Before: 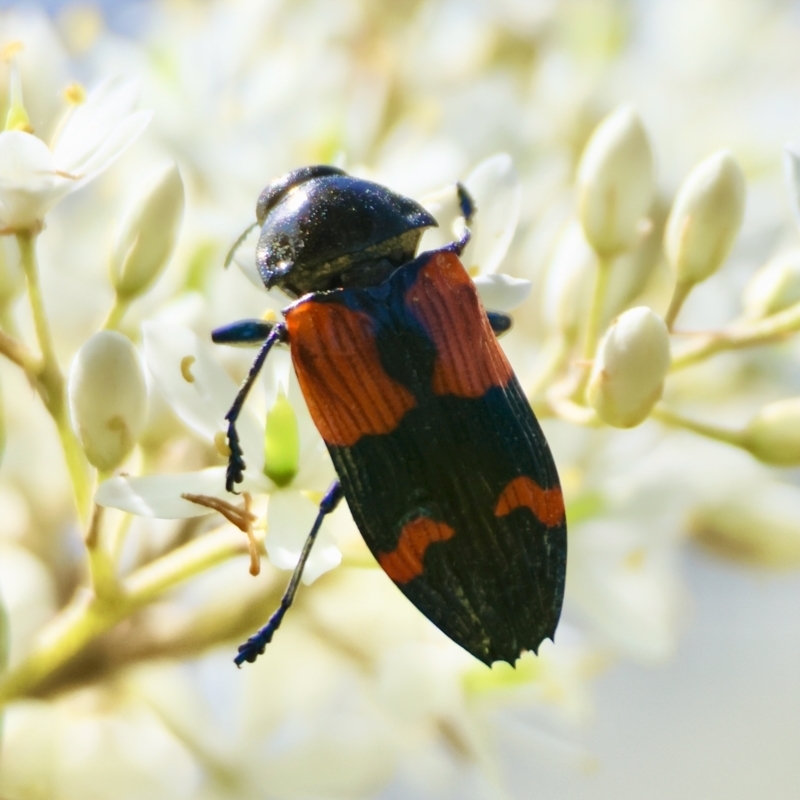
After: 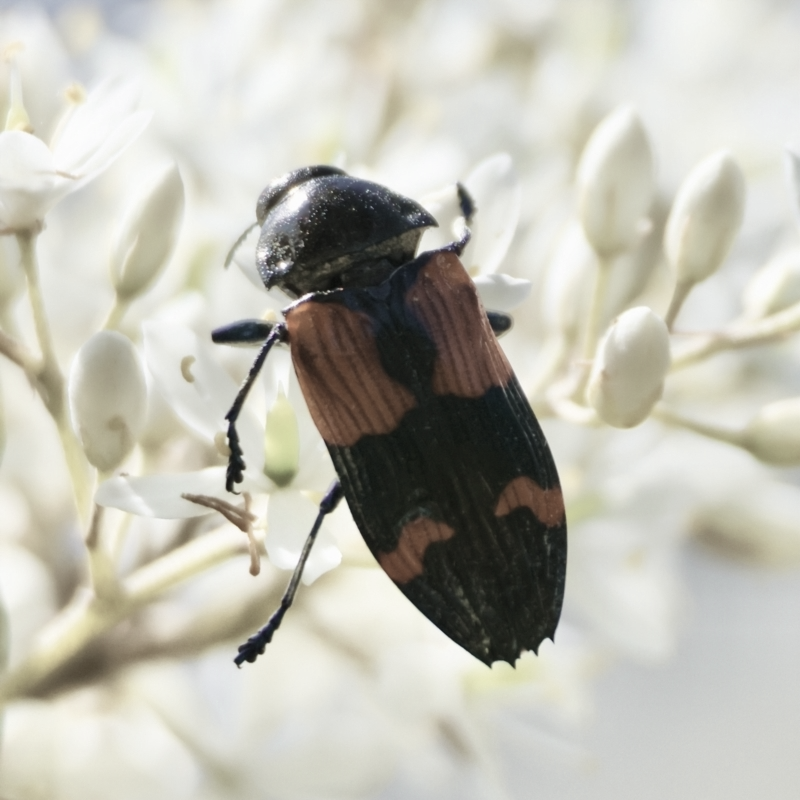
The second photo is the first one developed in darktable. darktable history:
color correction: highlights b* 0.062, saturation 0.277
velvia: on, module defaults
